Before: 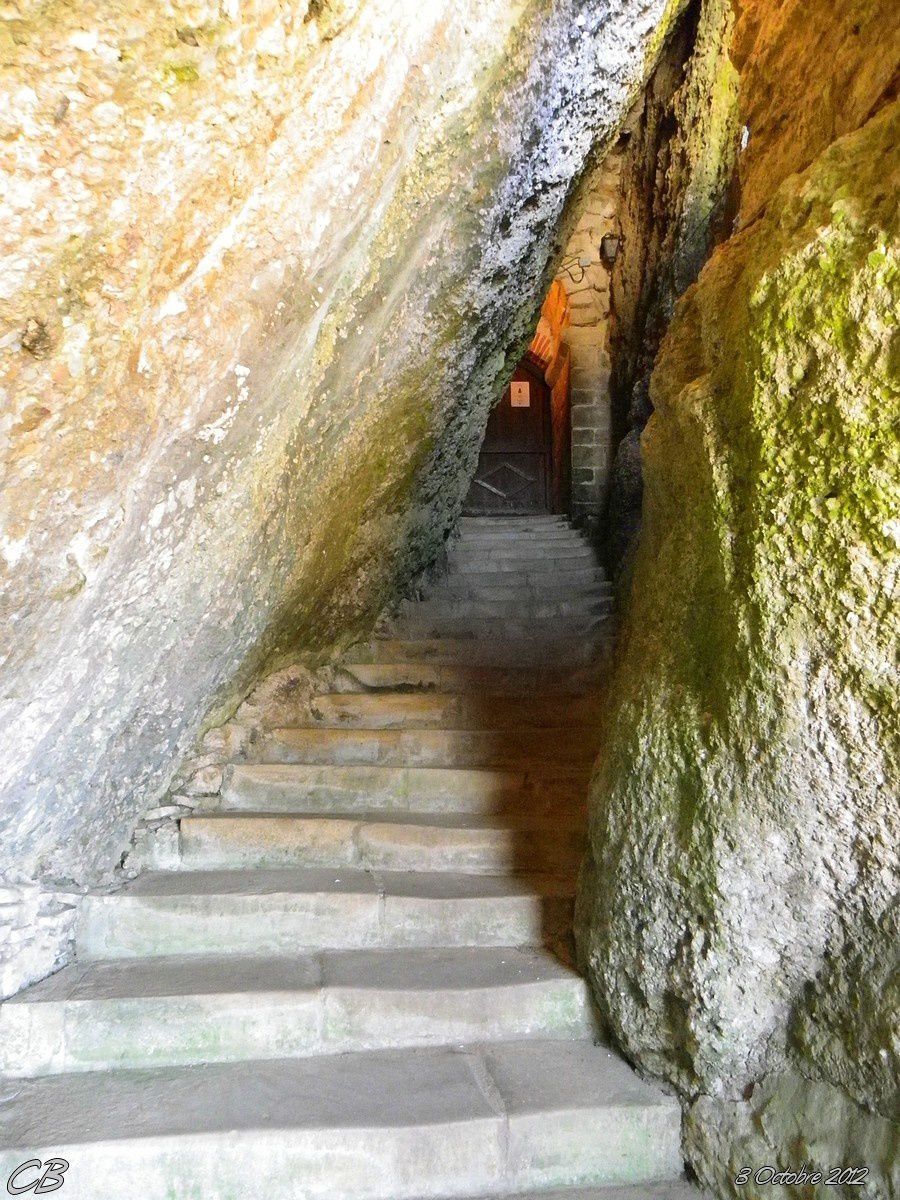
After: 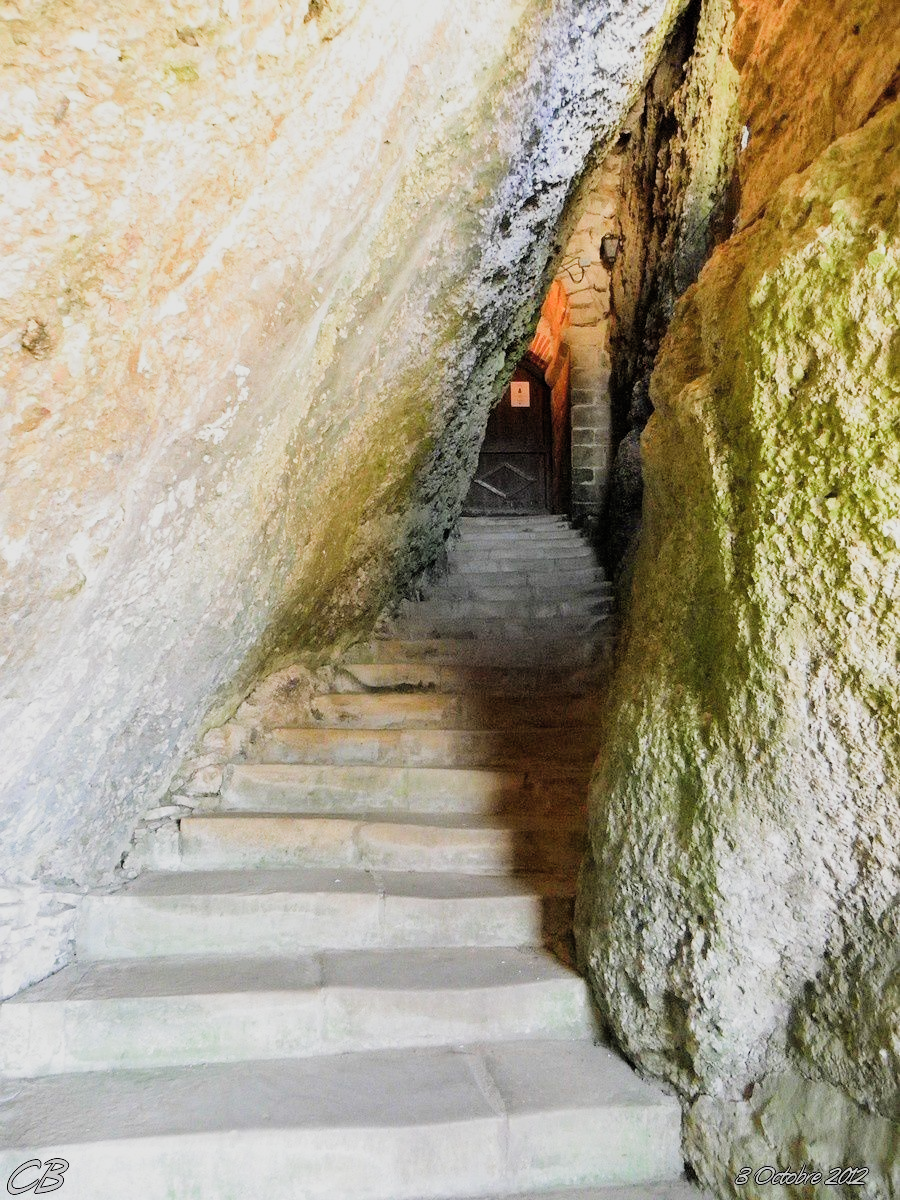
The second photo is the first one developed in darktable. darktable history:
exposure: exposure 0.55 EV, compensate exposure bias true, compensate highlight preservation false
filmic rgb: black relative exposure -7.65 EV, white relative exposure 4.56 EV, threshold 2.97 EV, hardness 3.61, add noise in highlights 0, preserve chrominance luminance Y, color science v3 (2019), use custom middle-gray values true, contrast in highlights soft, enable highlight reconstruction true
